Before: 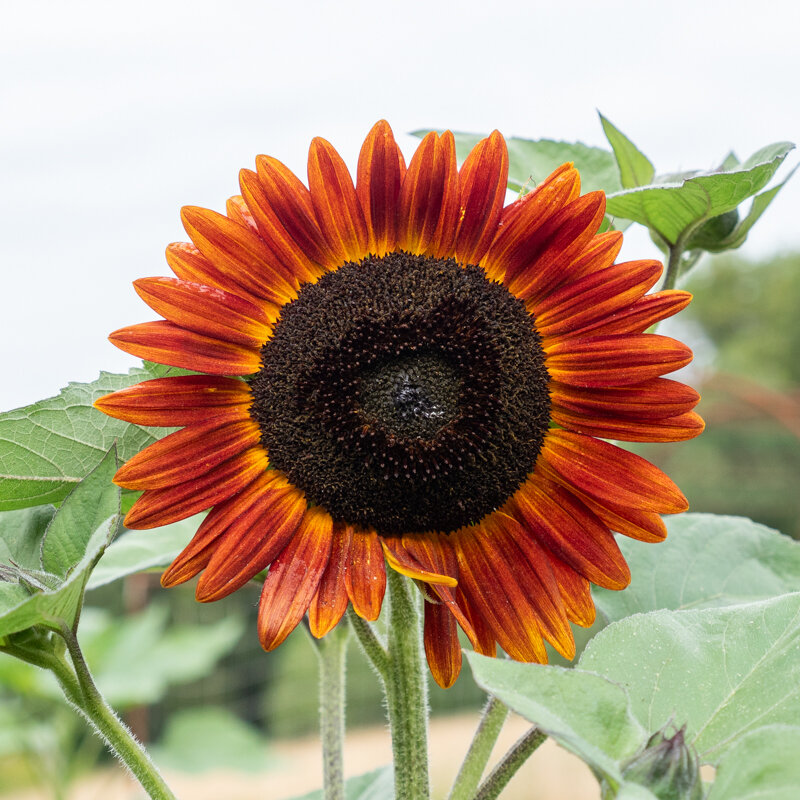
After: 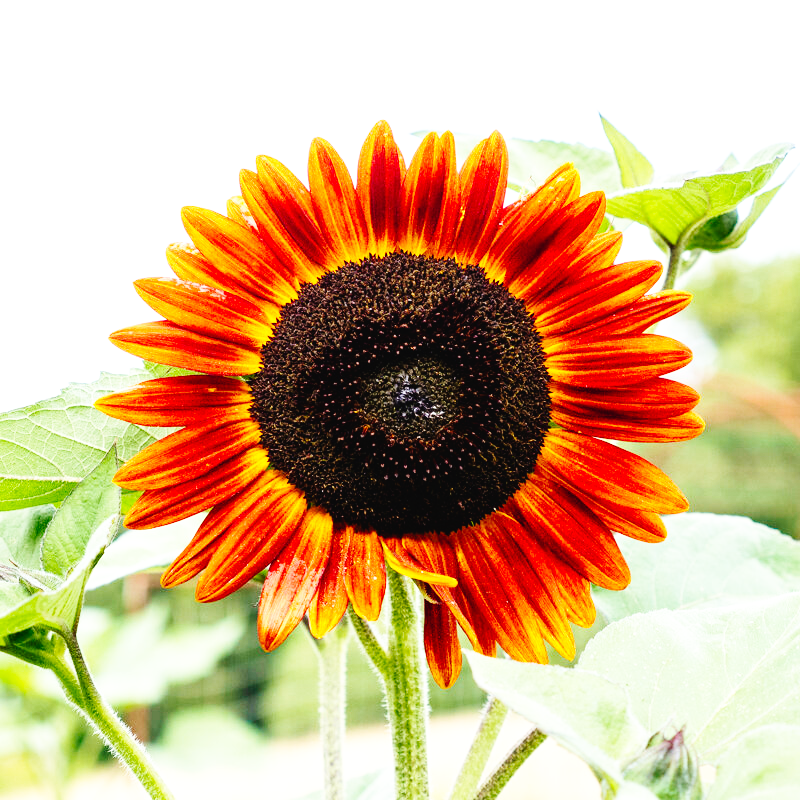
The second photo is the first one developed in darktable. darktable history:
base curve: curves: ch0 [(0, 0) (0, 0) (0.002, 0.001) (0.008, 0.003) (0.019, 0.011) (0.037, 0.037) (0.064, 0.11) (0.102, 0.232) (0.152, 0.379) (0.216, 0.524) (0.296, 0.665) (0.394, 0.789) (0.512, 0.881) (0.651, 0.945) (0.813, 0.986) (1, 1)], preserve colors none
tone curve: curves: ch0 [(0, 0) (0.003, 0.022) (0.011, 0.027) (0.025, 0.038) (0.044, 0.056) (0.069, 0.081) (0.1, 0.11) (0.136, 0.145) (0.177, 0.185) (0.224, 0.229) (0.277, 0.278) (0.335, 0.335) (0.399, 0.399) (0.468, 0.468) (0.543, 0.543) (0.623, 0.623) (0.709, 0.705) (0.801, 0.793) (0.898, 0.887) (1, 1)], preserve colors none
color balance rgb: linear chroma grading › shadows 16.282%, perceptual saturation grading › global saturation 0.075%, perceptual brilliance grading › global brilliance 2.323%, perceptual brilliance grading › highlights 8.248%, perceptual brilliance grading › shadows -3.492%, global vibrance 20%
velvia: on, module defaults
